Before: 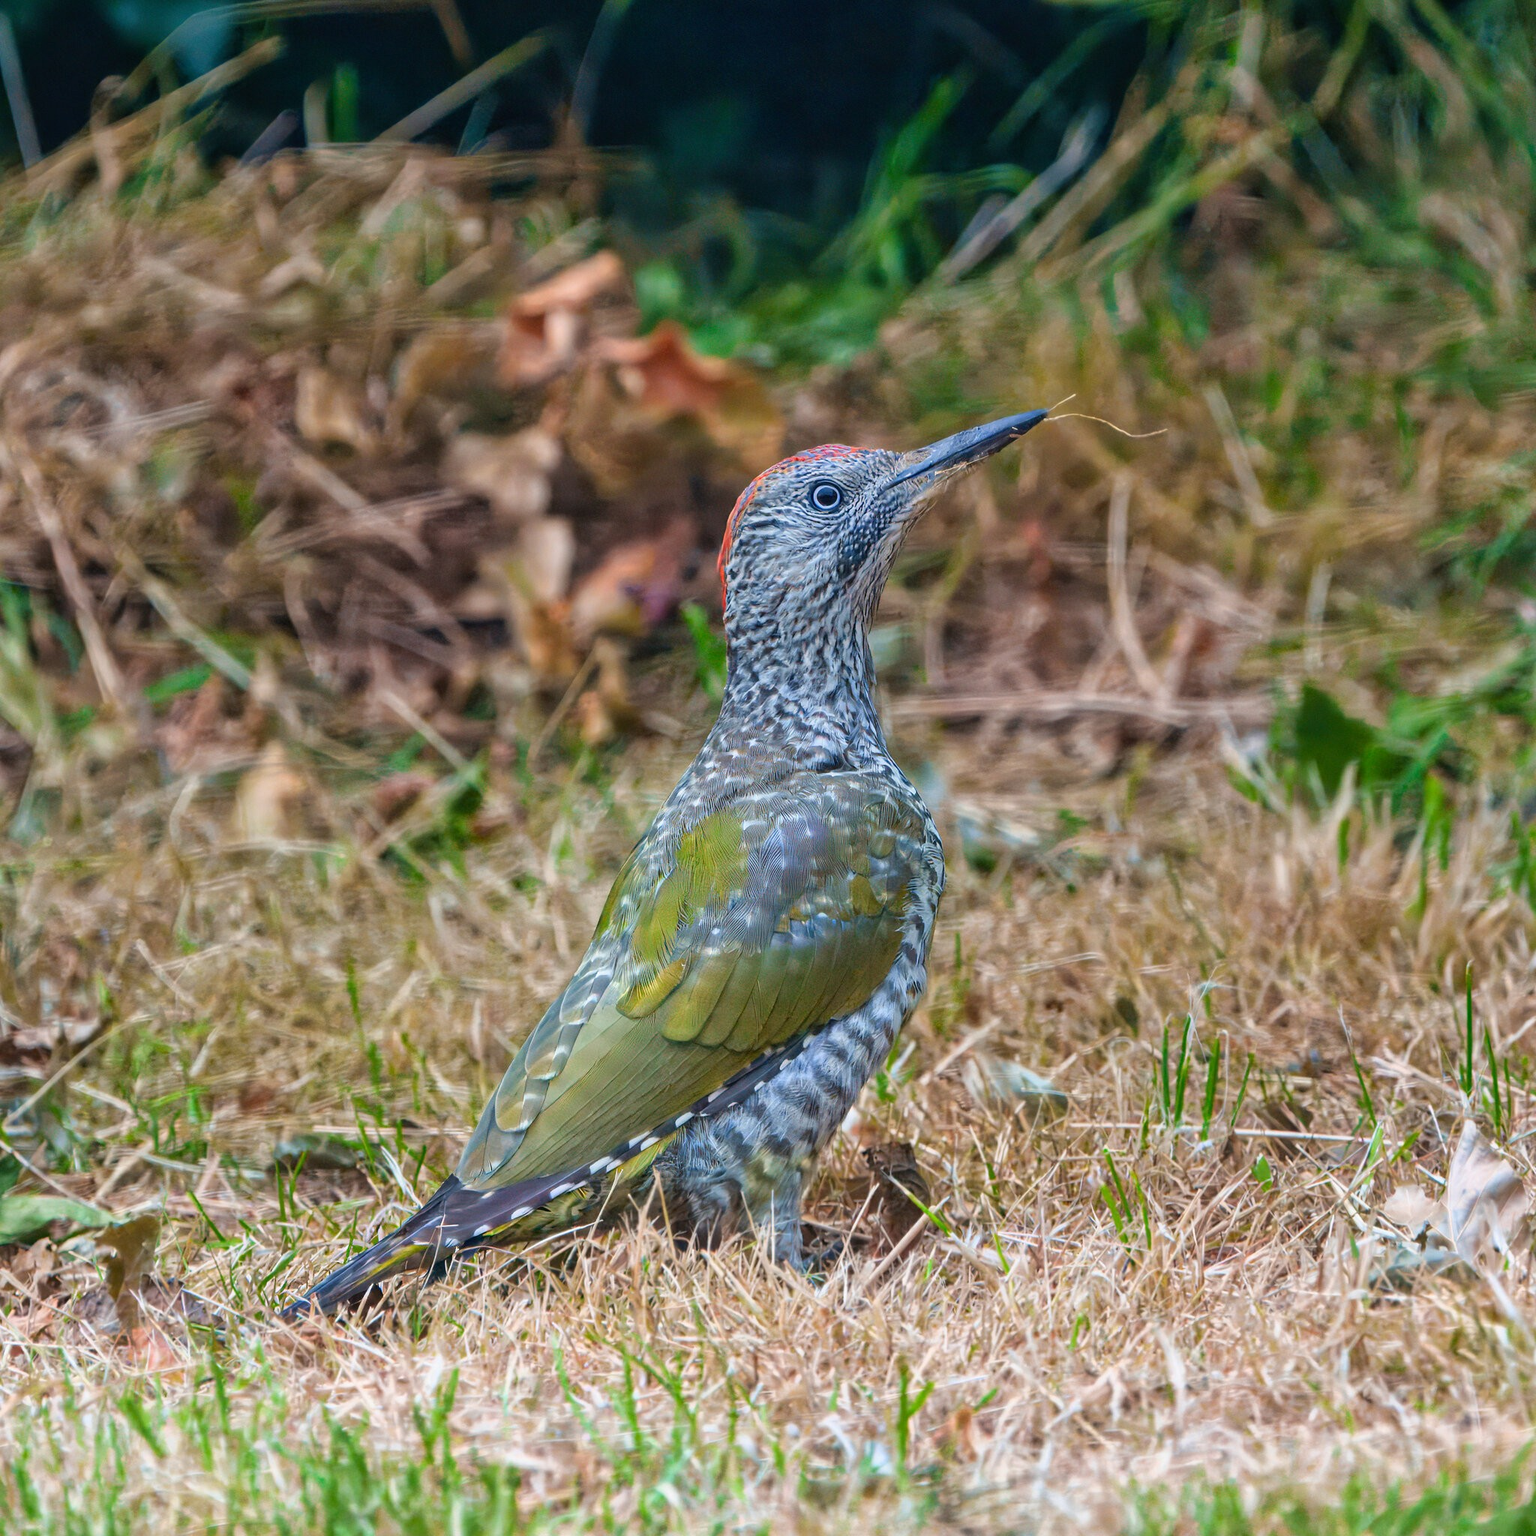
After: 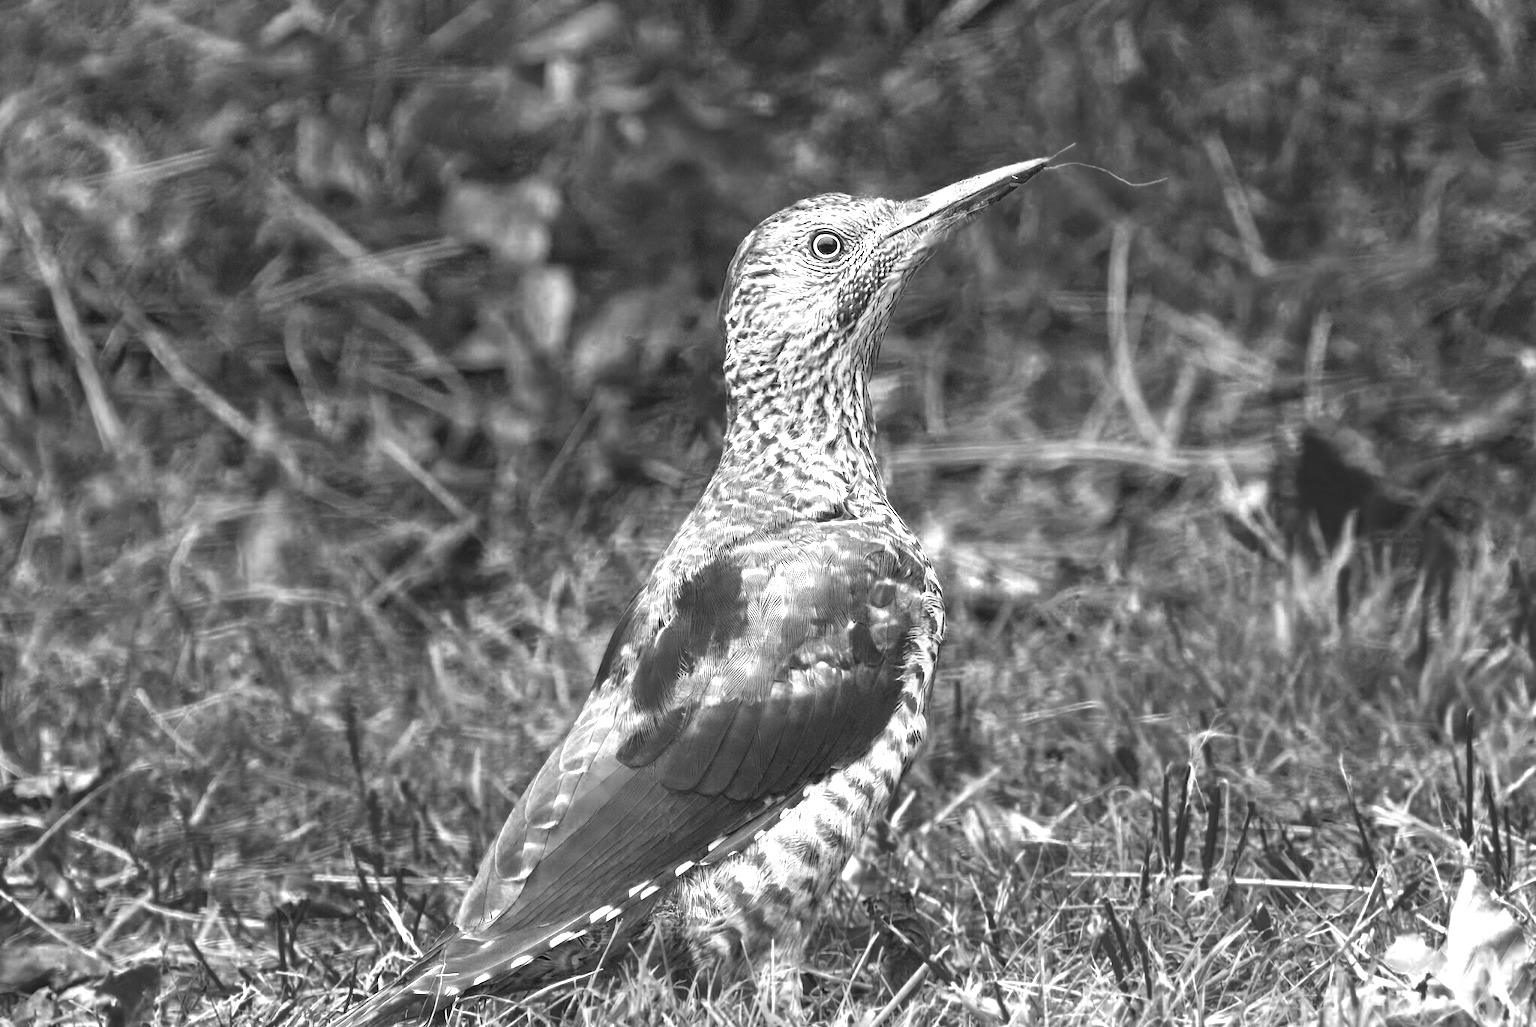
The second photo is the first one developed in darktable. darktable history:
exposure: black level correction 0, exposure 0.693 EV, compensate highlight preservation false
crop: top 16.369%, bottom 16.705%
color zones: curves: ch0 [(0.287, 0.048) (0.493, 0.484) (0.737, 0.816)]; ch1 [(0, 0) (0.143, 0) (0.286, 0) (0.429, 0) (0.571, 0) (0.714, 0) (0.857, 0)]
